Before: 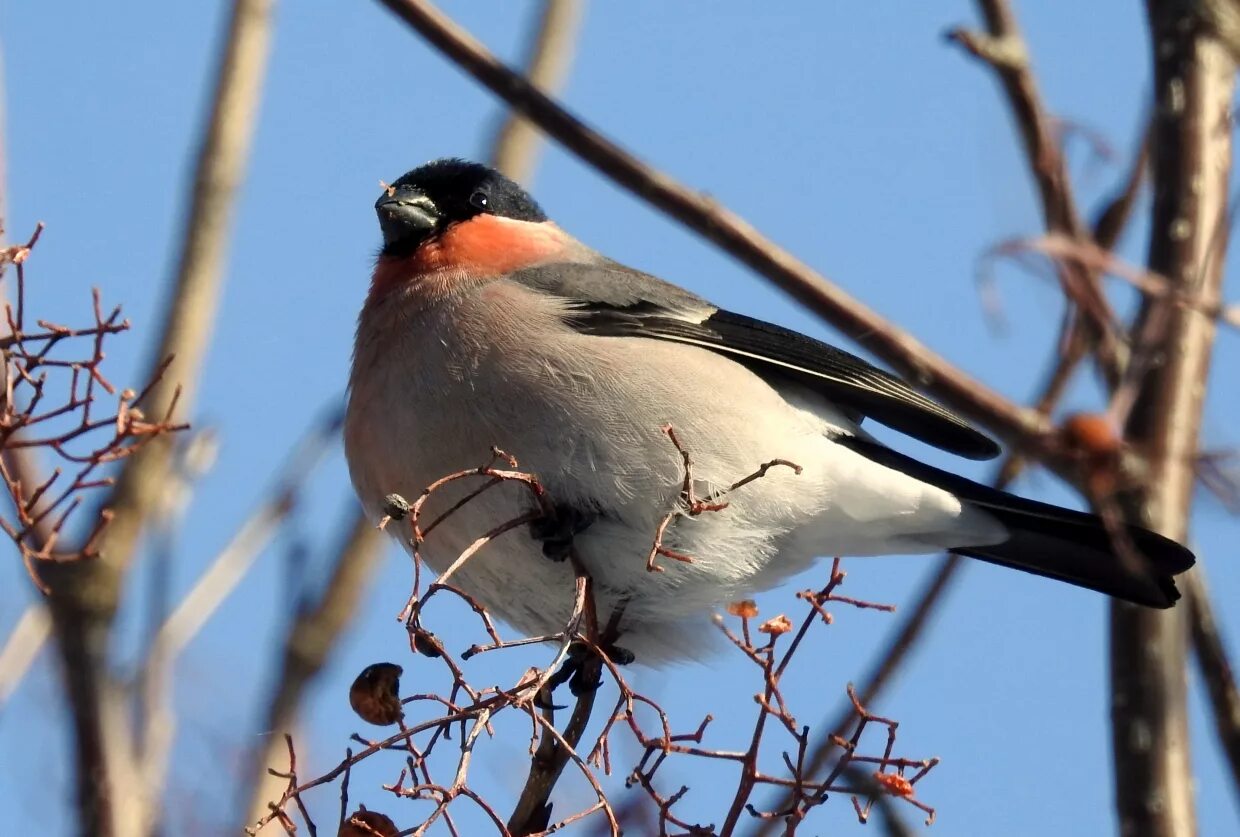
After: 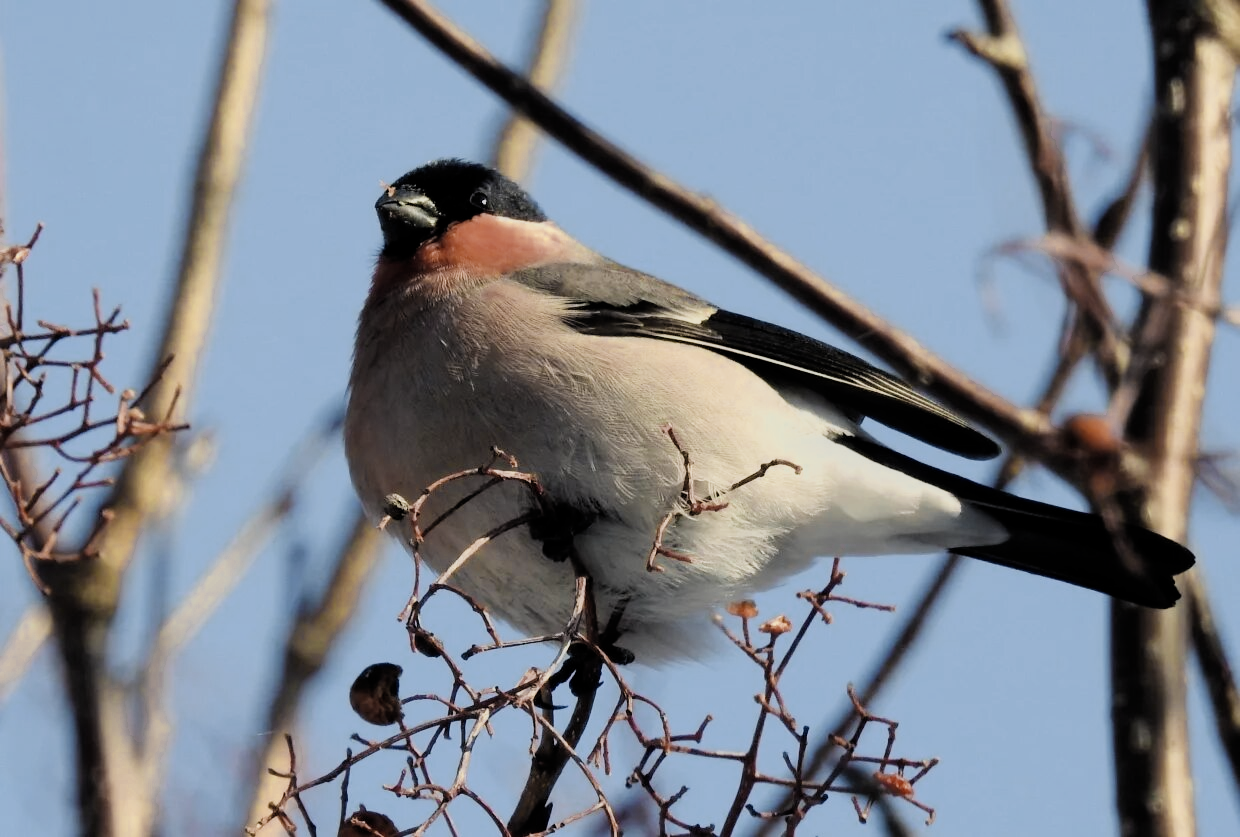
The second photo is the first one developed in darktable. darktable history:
filmic rgb: black relative exposure -7.65 EV, white relative exposure 4.56 EV, threshold 5.97 EV, hardness 3.61, add noise in highlights 0, color science v3 (2019), use custom middle-gray values true, contrast in highlights soft, enable highlight reconstruction true
color zones: curves: ch0 [(0.004, 0.306) (0.107, 0.448) (0.252, 0.656) (0.41, 0.398) (0.595, 0.515) (0.768, 0.628)]; ch1 [(0.07, 0.323) (0.151, 0.452) (0.252, 0.608) (0.346, 0.221) (0.463, 0.189) (0.61, 0.368) (0.735, 0.395) (0.921, 0.412)]; ch2 [(0, 0.476) (0.132, 0.512) (0.243, 0.512) (0.397, 0.48) (0.522, 0.376) (0.634, 0.536) (0.761, 0.46)]
